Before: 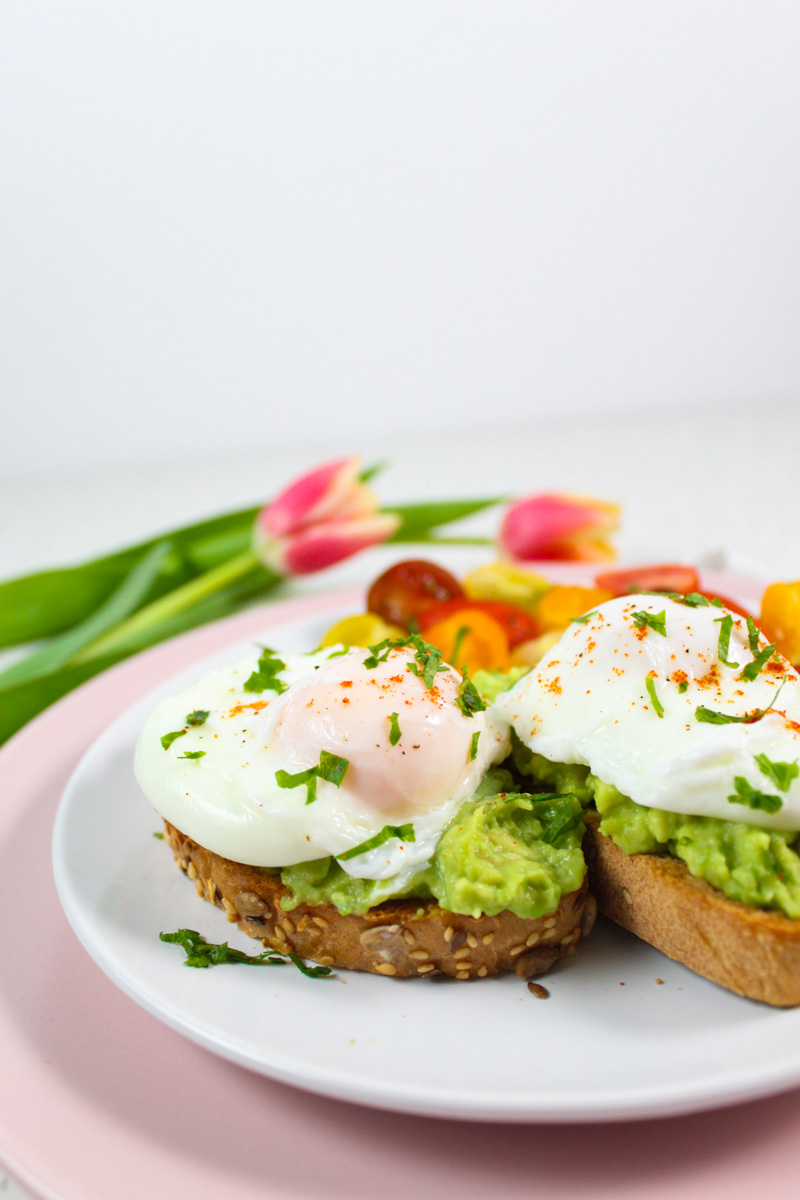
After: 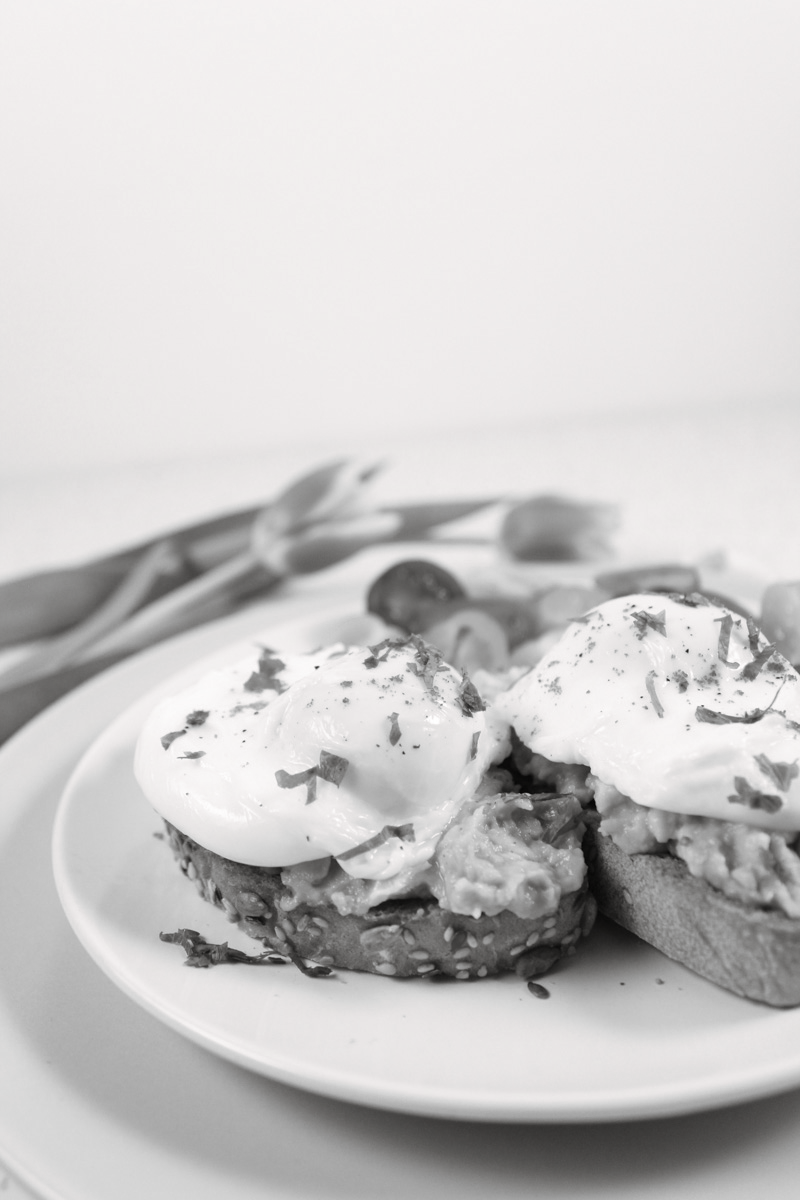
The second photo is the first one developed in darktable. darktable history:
monochrome: on, module defaults
split-toning: shadows › hue 36°, shadows › saturation 0.05, highlights › hue 10.8°, highlights › saturation 0.15, compress 40%
